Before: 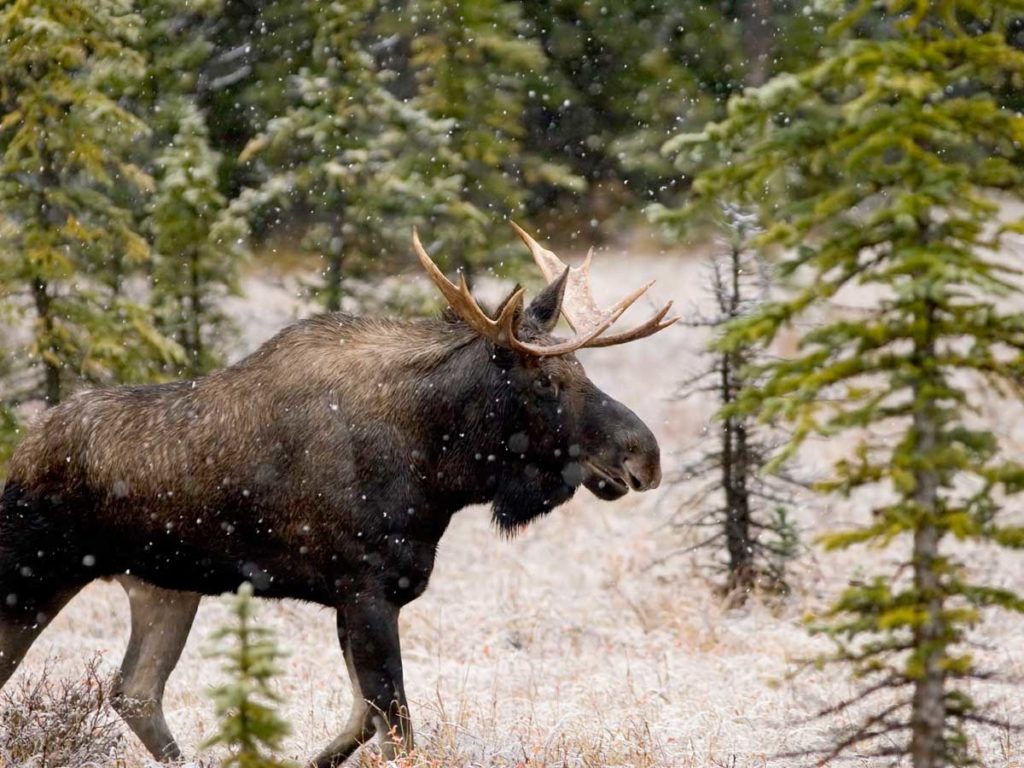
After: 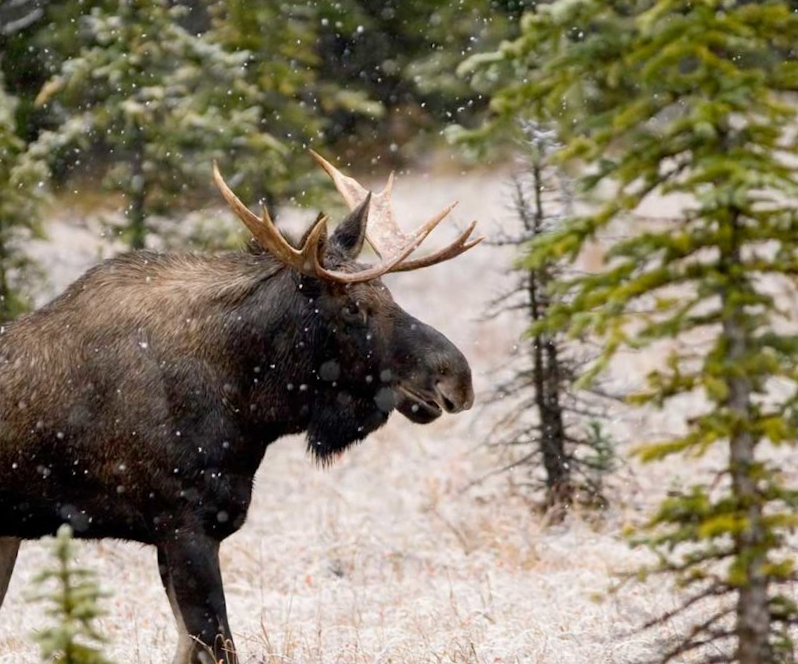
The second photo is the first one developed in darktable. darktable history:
crop and rotate: left 17.959%, top 5.771%, right 1.742%
rotate and perspective: rotation -3°, crop left 0.031, crop right 0.968, crop top 0.07, crop bottom 0.93
